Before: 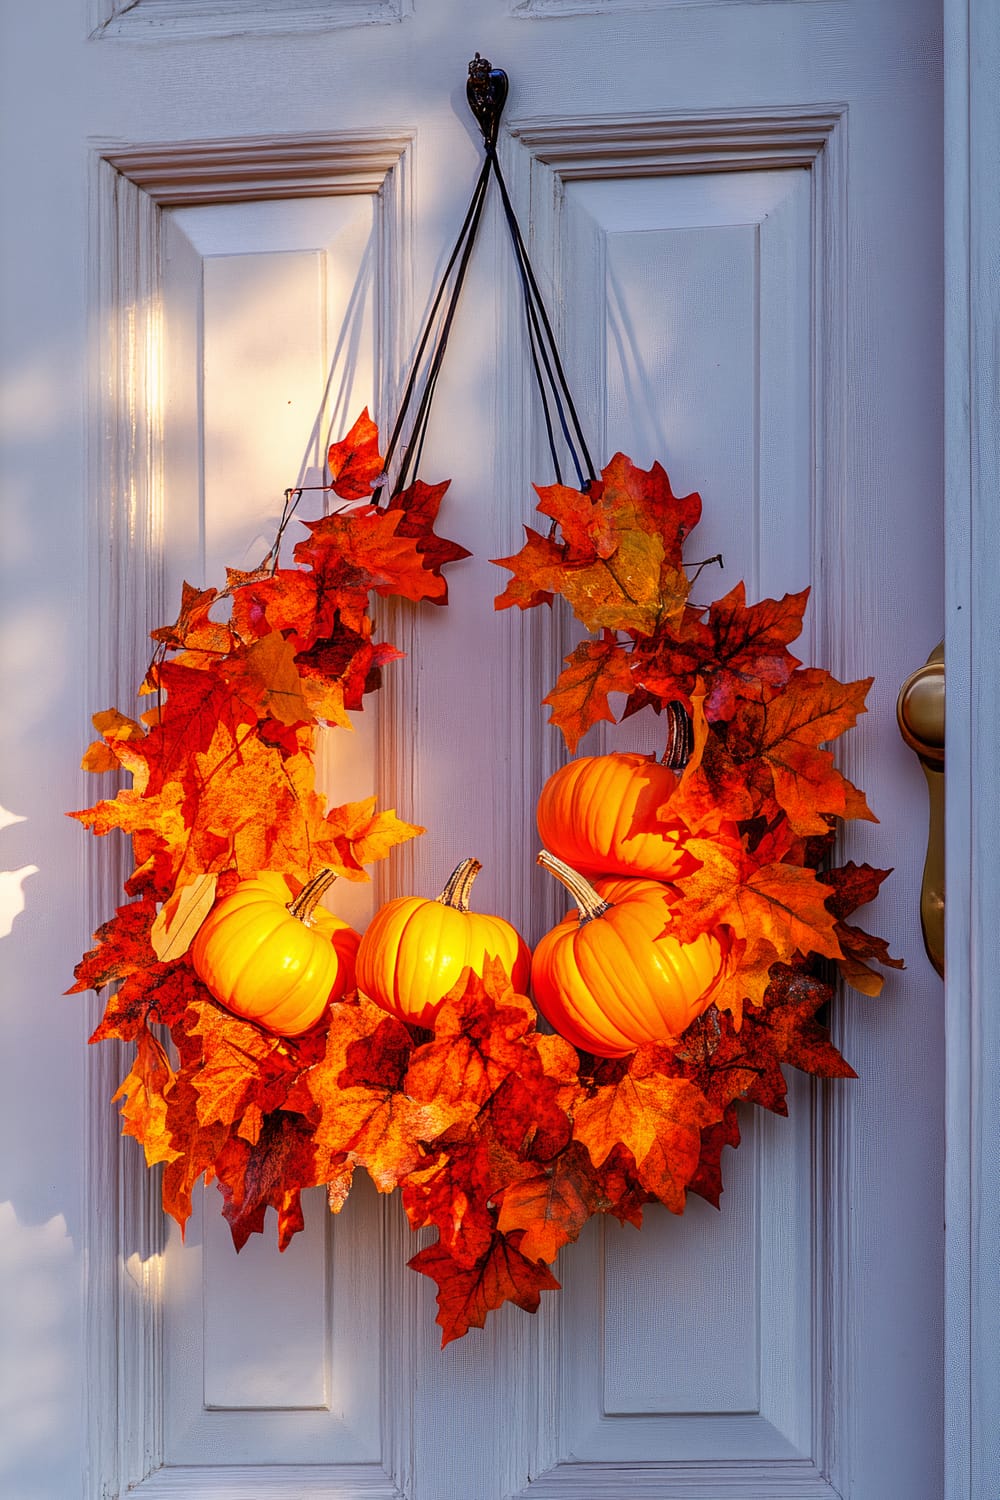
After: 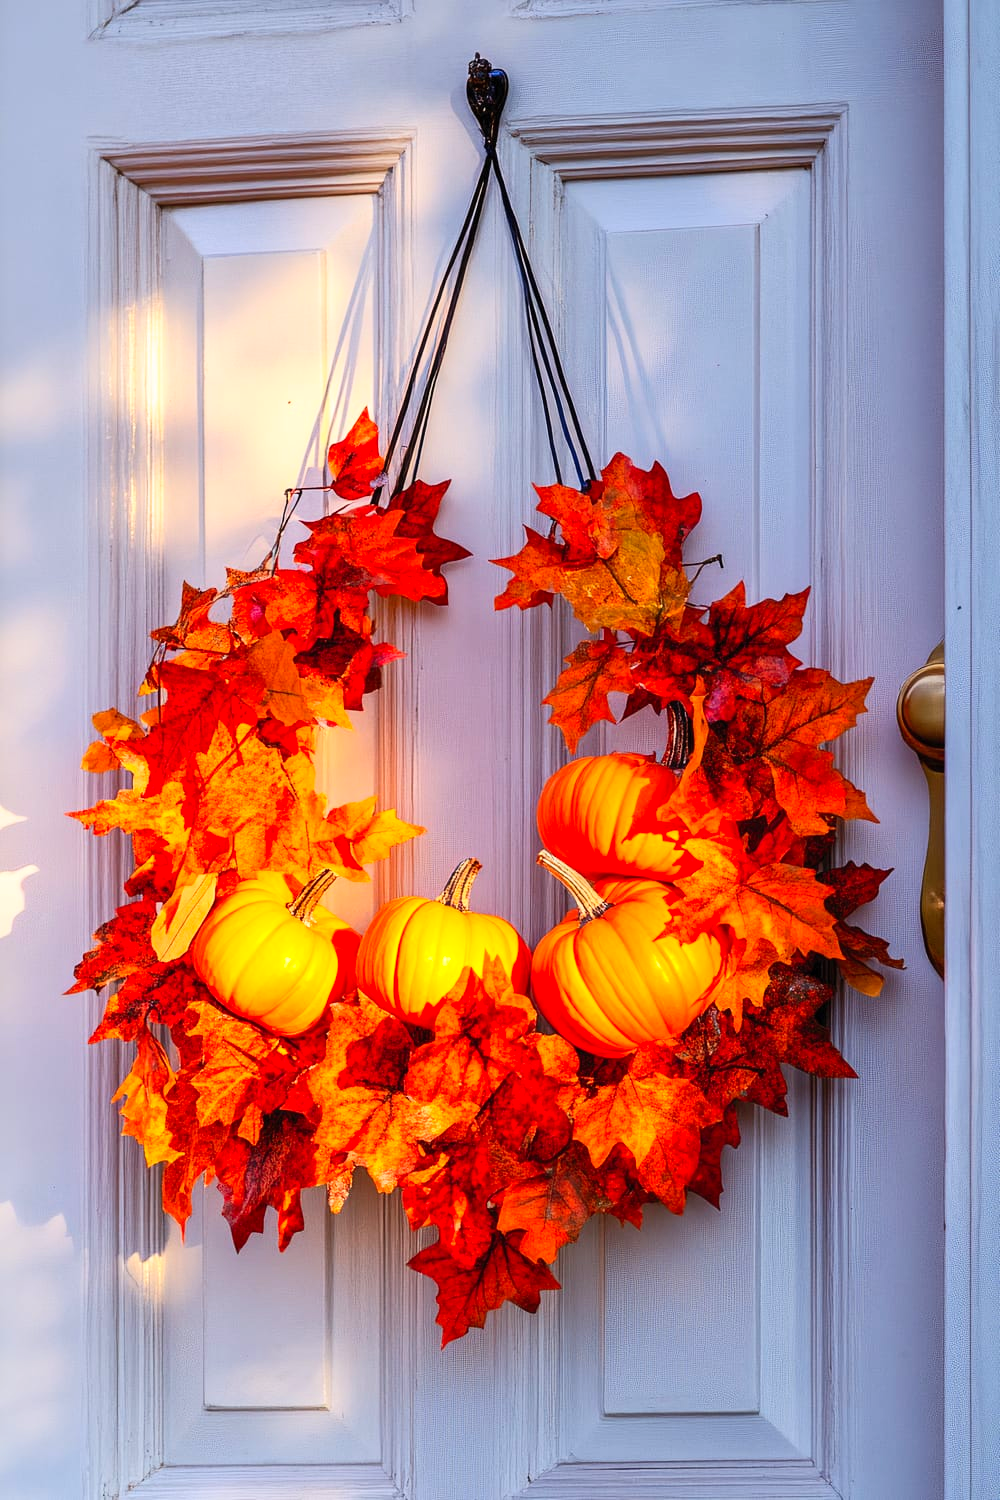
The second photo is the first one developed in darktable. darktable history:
contrast brightness saturation: contrast 0.201, brightness 0.155, saturation 0.228
